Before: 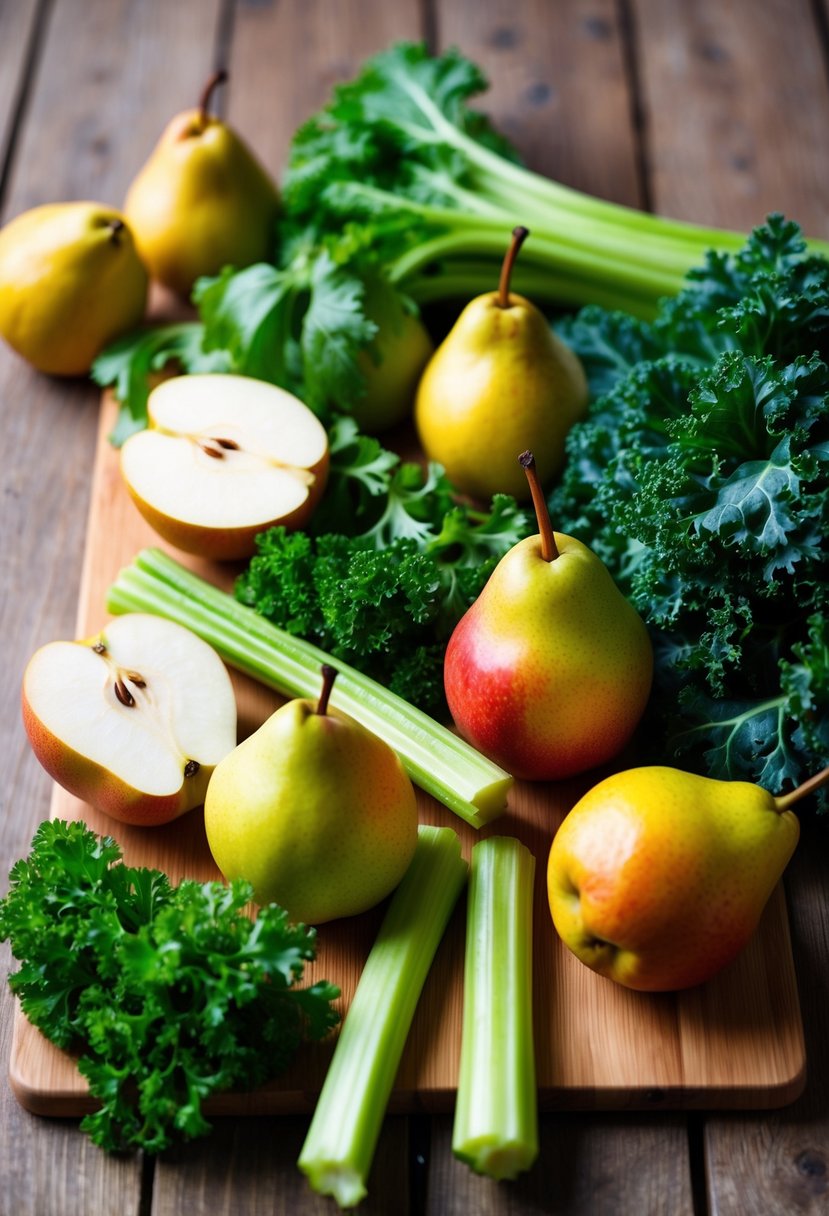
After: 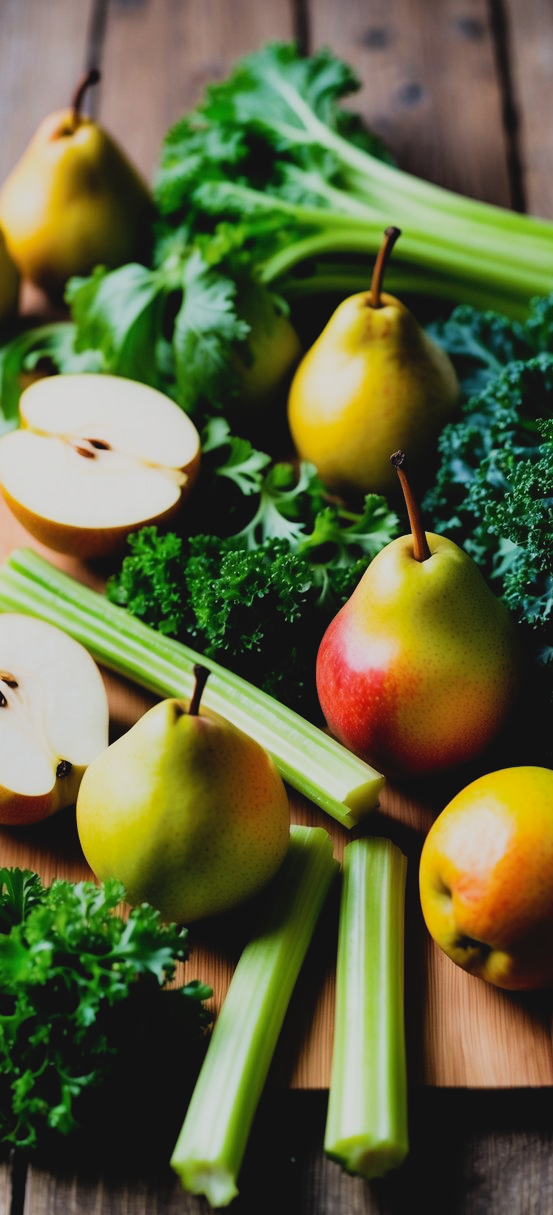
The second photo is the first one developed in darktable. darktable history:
crop and rotate: left 15.532%, right 17.747%
contrast brightness saturation: contrast -0.108
filmic rgb: black relative exposure -5.04 EV, white relative exposure 3.97 EV, hardness 2.9, contrast 1.3, highlights saturation mix -30.37%
